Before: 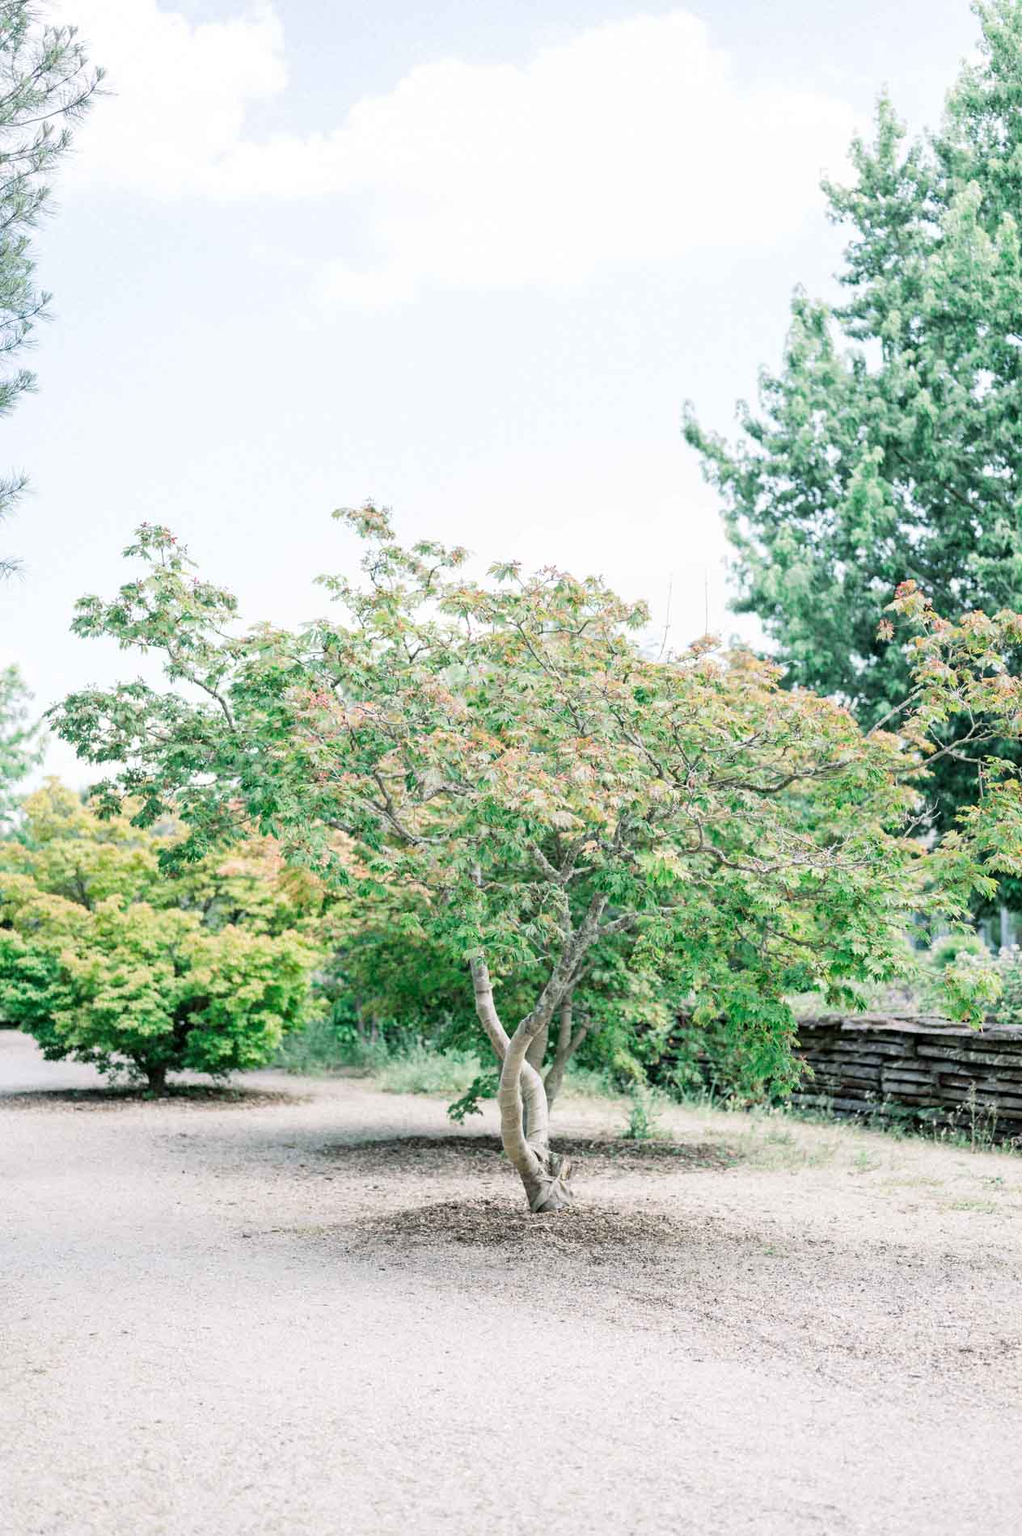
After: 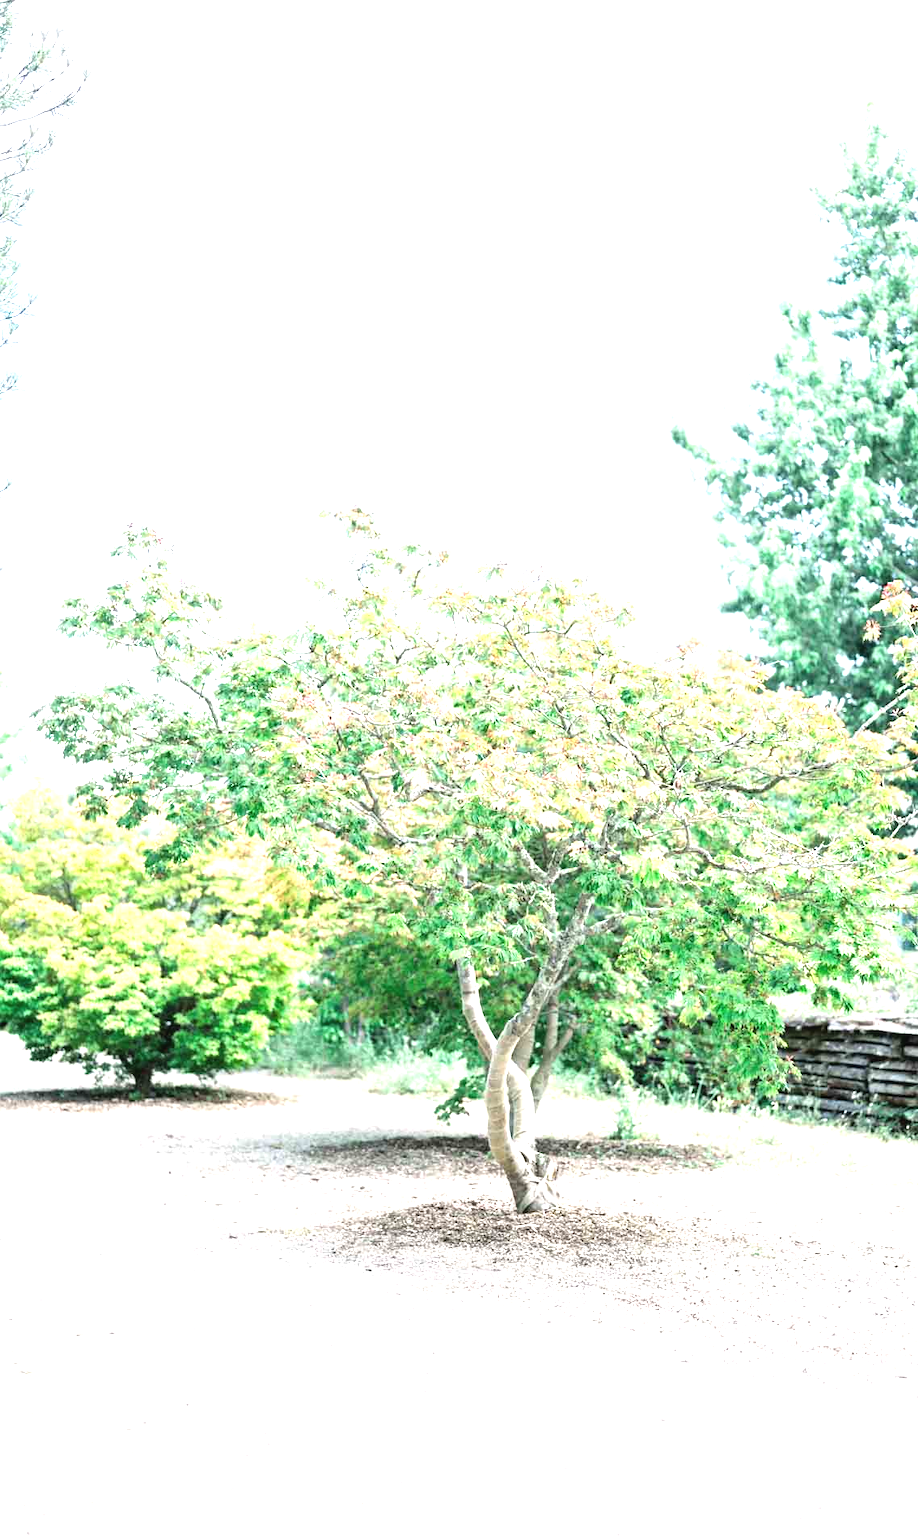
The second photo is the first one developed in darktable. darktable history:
exposure: black level correction -0.002, exposure 1.11 EV, compensate exposure bias true, compensate highlight preservation false
crop and rotate: left 1.394%, right 8.722%
contrast equalizer: octaves 7, y [[0.5 ×6], [0.5 ×6], [0.5, 0.5, 0.501, 0.545, 0.707, 0.863], [0 ×6], [0 ×6]], mix -0.215
